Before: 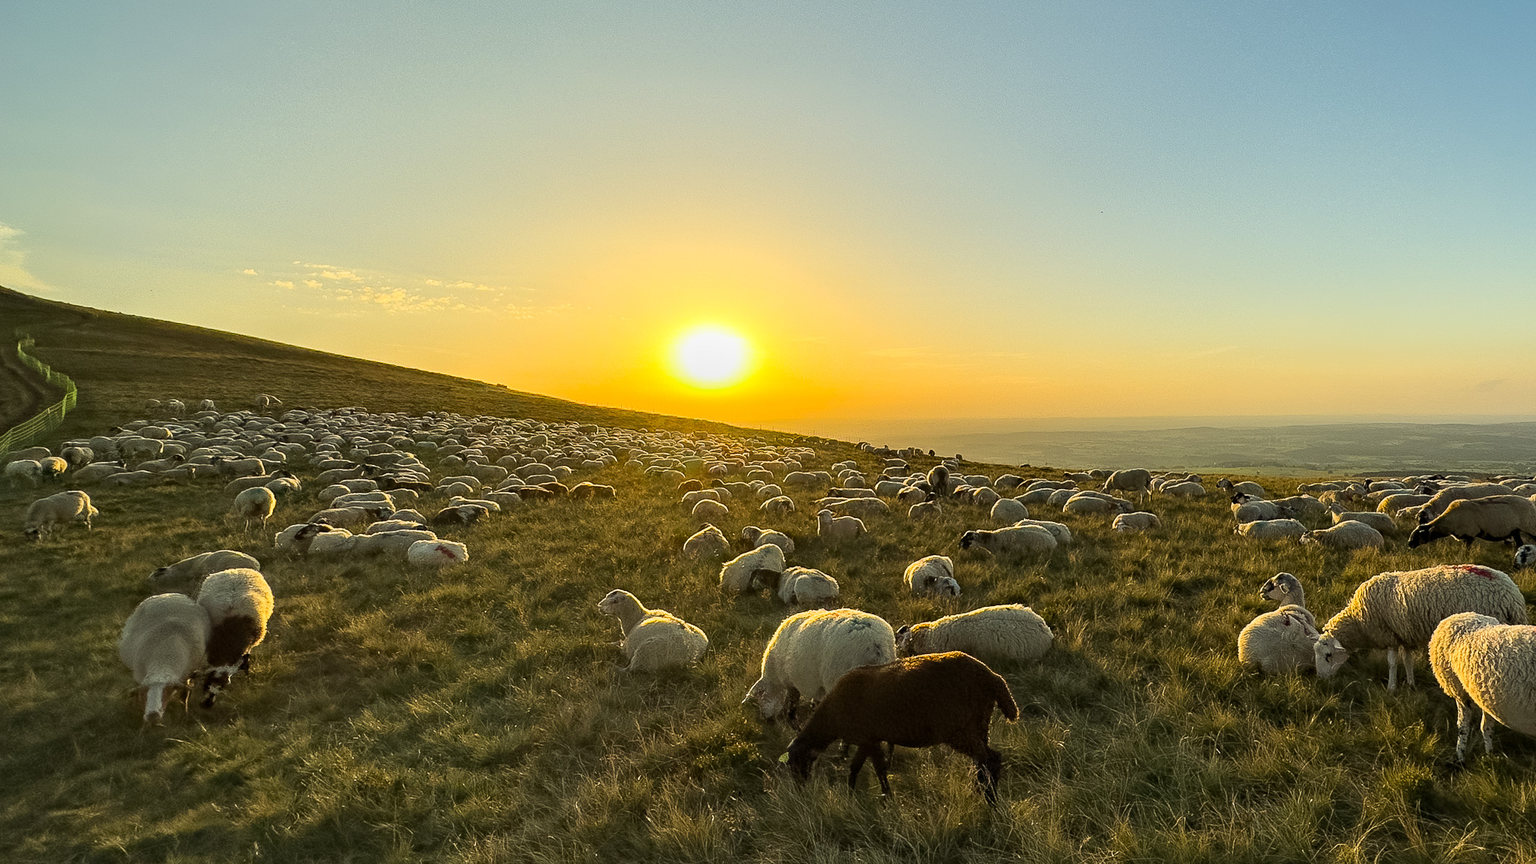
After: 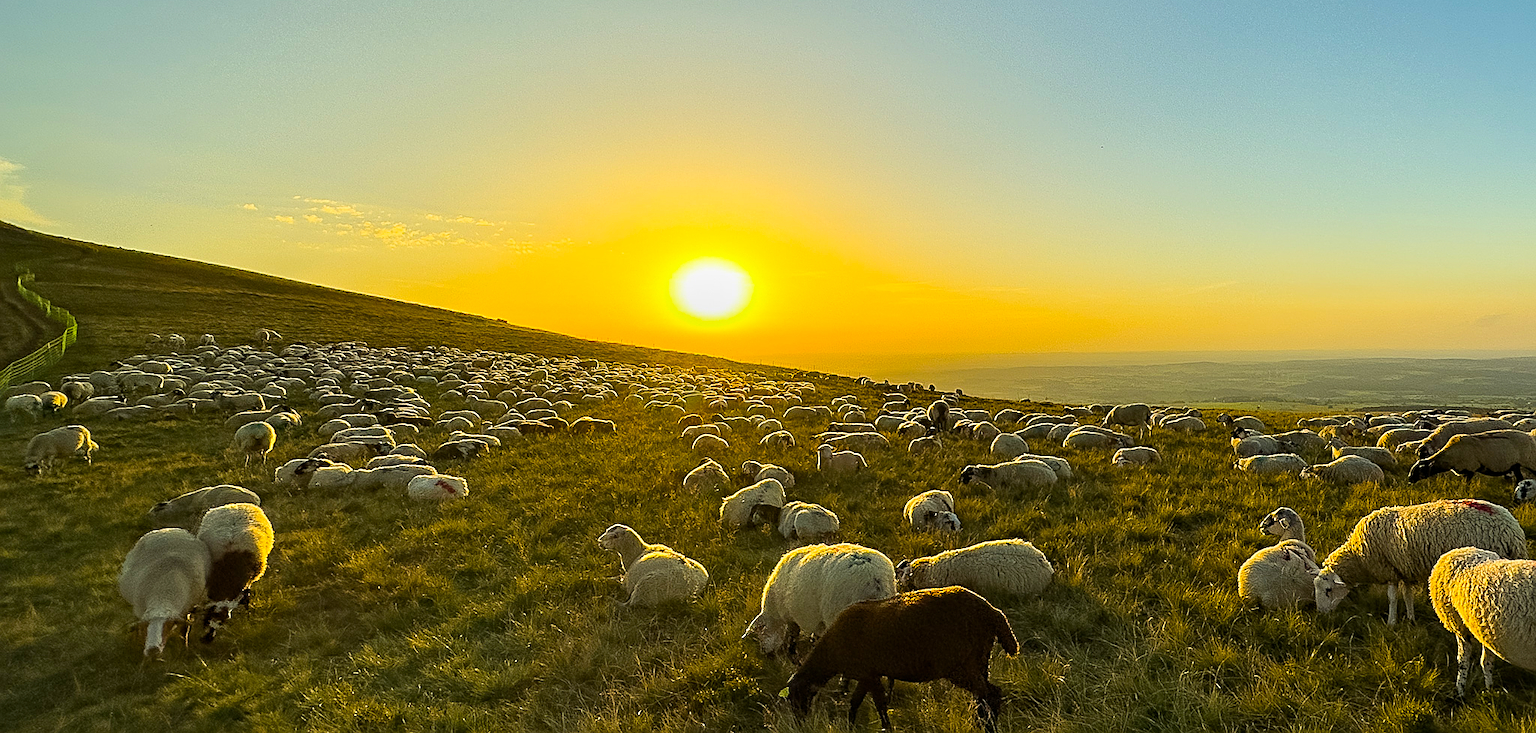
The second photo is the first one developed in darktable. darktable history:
sharpen: on, module defaults
crop: top 7.584%, bottom 7.457%
color balance rgb: perceptual saturation grading › global saturation 25.696%, global vibrance 20%
